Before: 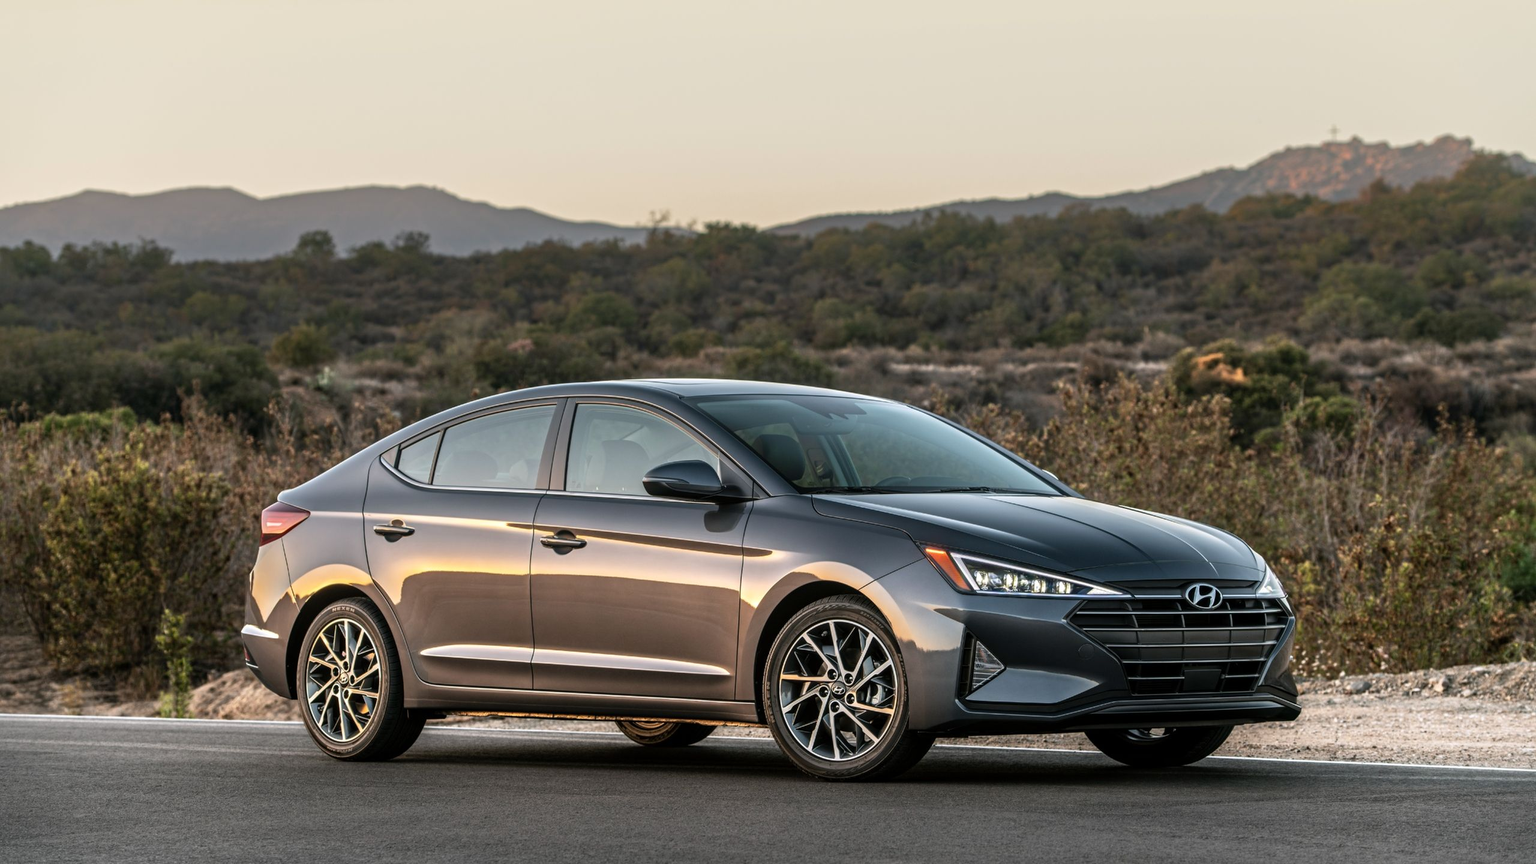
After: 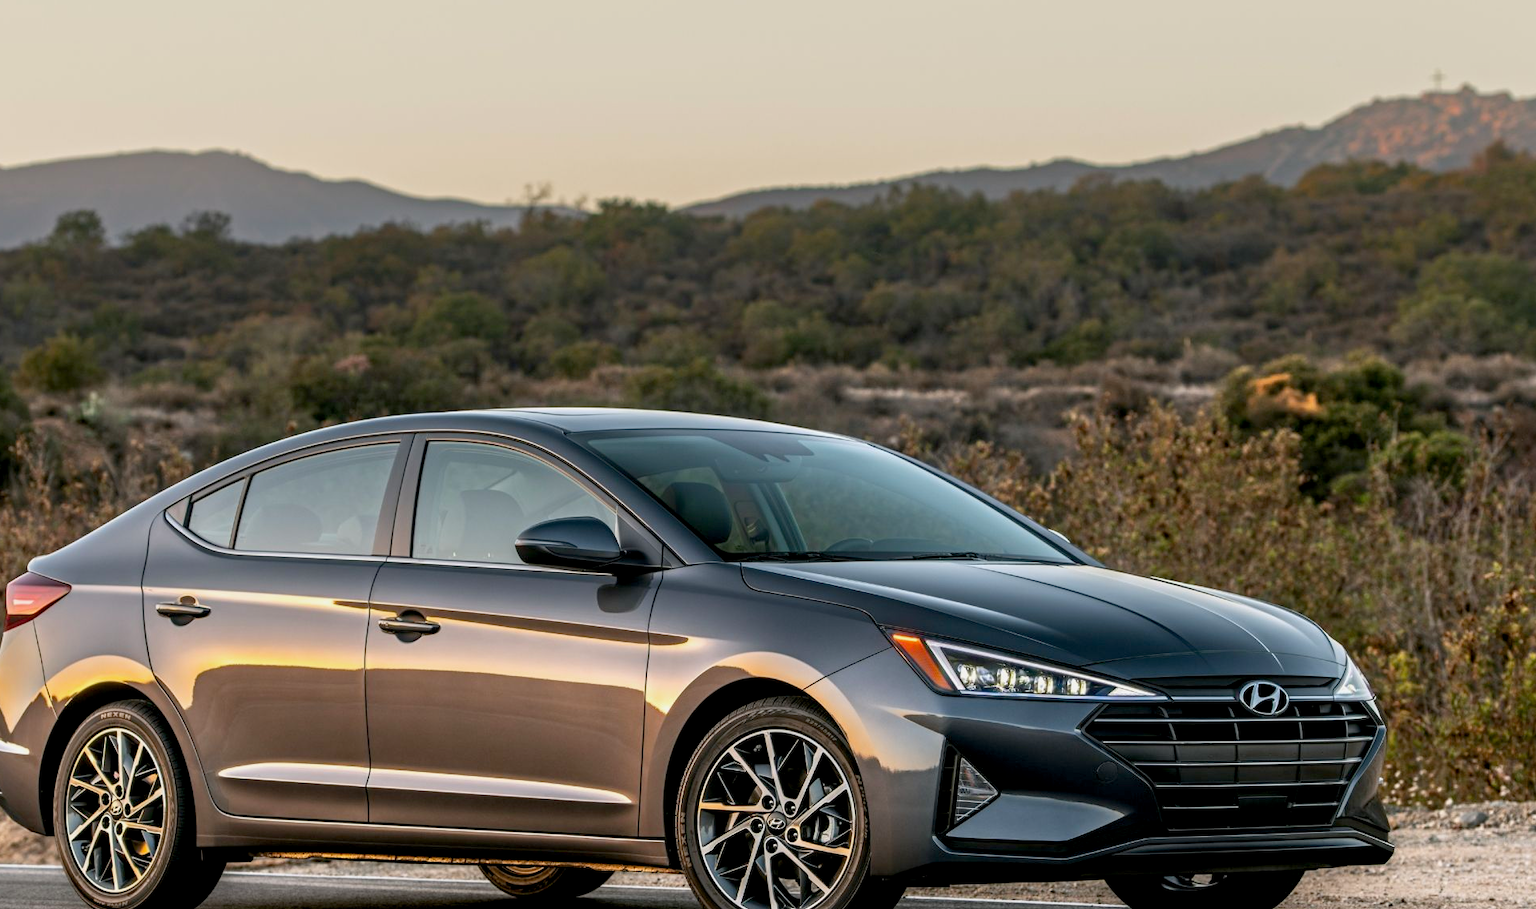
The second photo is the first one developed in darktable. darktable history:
crop: left 16.732%, top 8.533%, right 8.339%, bottom 12.509%
color balance rgb: perceptual saturation grading › global saturation 25.089%, global vibrance -16.259%, contrast -6.341%
exposure: black level correction 0.006, compensate exposure bias true, compensate highlight preservation false
